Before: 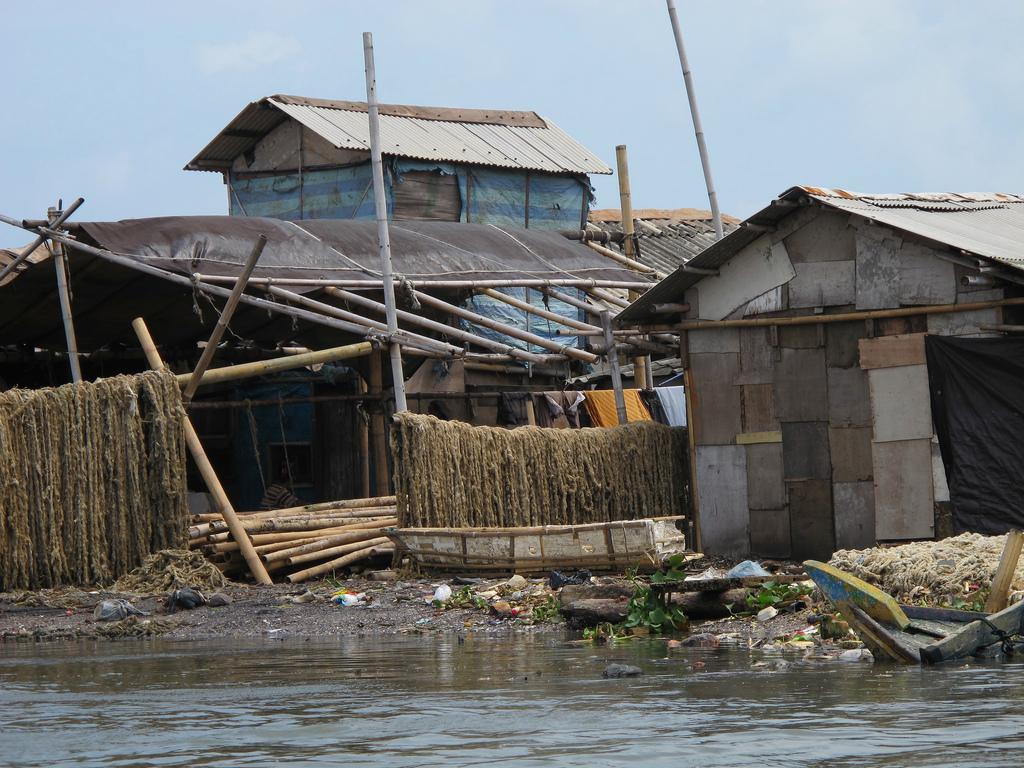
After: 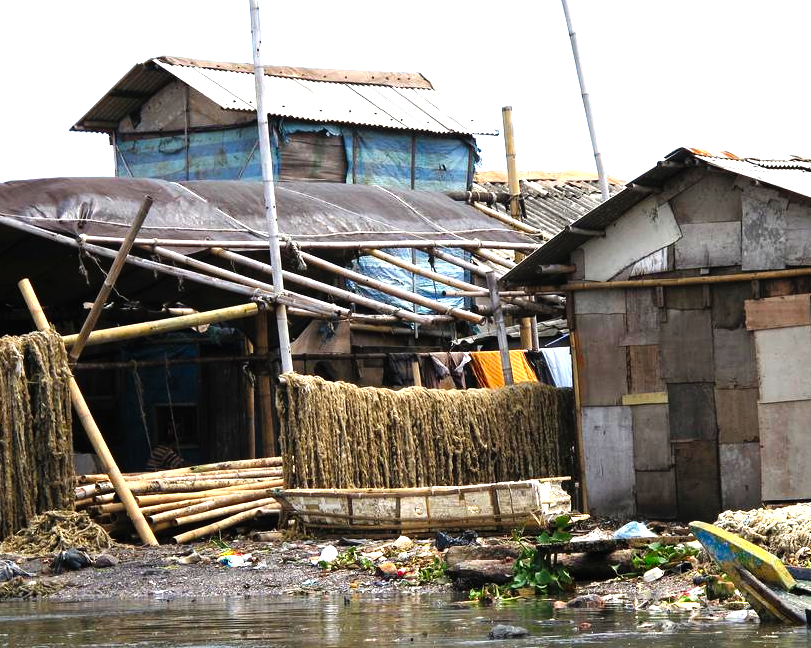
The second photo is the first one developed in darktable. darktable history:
levels: levels [0, 0.374, 0.749]
crop: left 11.202%, top 5.129%, right 9.563%, bottom 10.483%
tone curve: curves: ch0 [(0, 0) (0.003, 0.002) (0.011, 0.006) (0.025, 0.014) (0.044, 0.025) (0.069, 0.039) (0.1, 0.056) (0.136, 0.086) (0.177, 0.129) (0.224, 0.183) (0.277, 0.247) (0.335, 0.318) (0.399, 0.395) (0.468, 0.48) (0.543, 0.571) (0.623, 0.668) (0.709, 0.773) (0.801, 0.873) (0.898, 0.978) (1, 1)], preserve colors none
